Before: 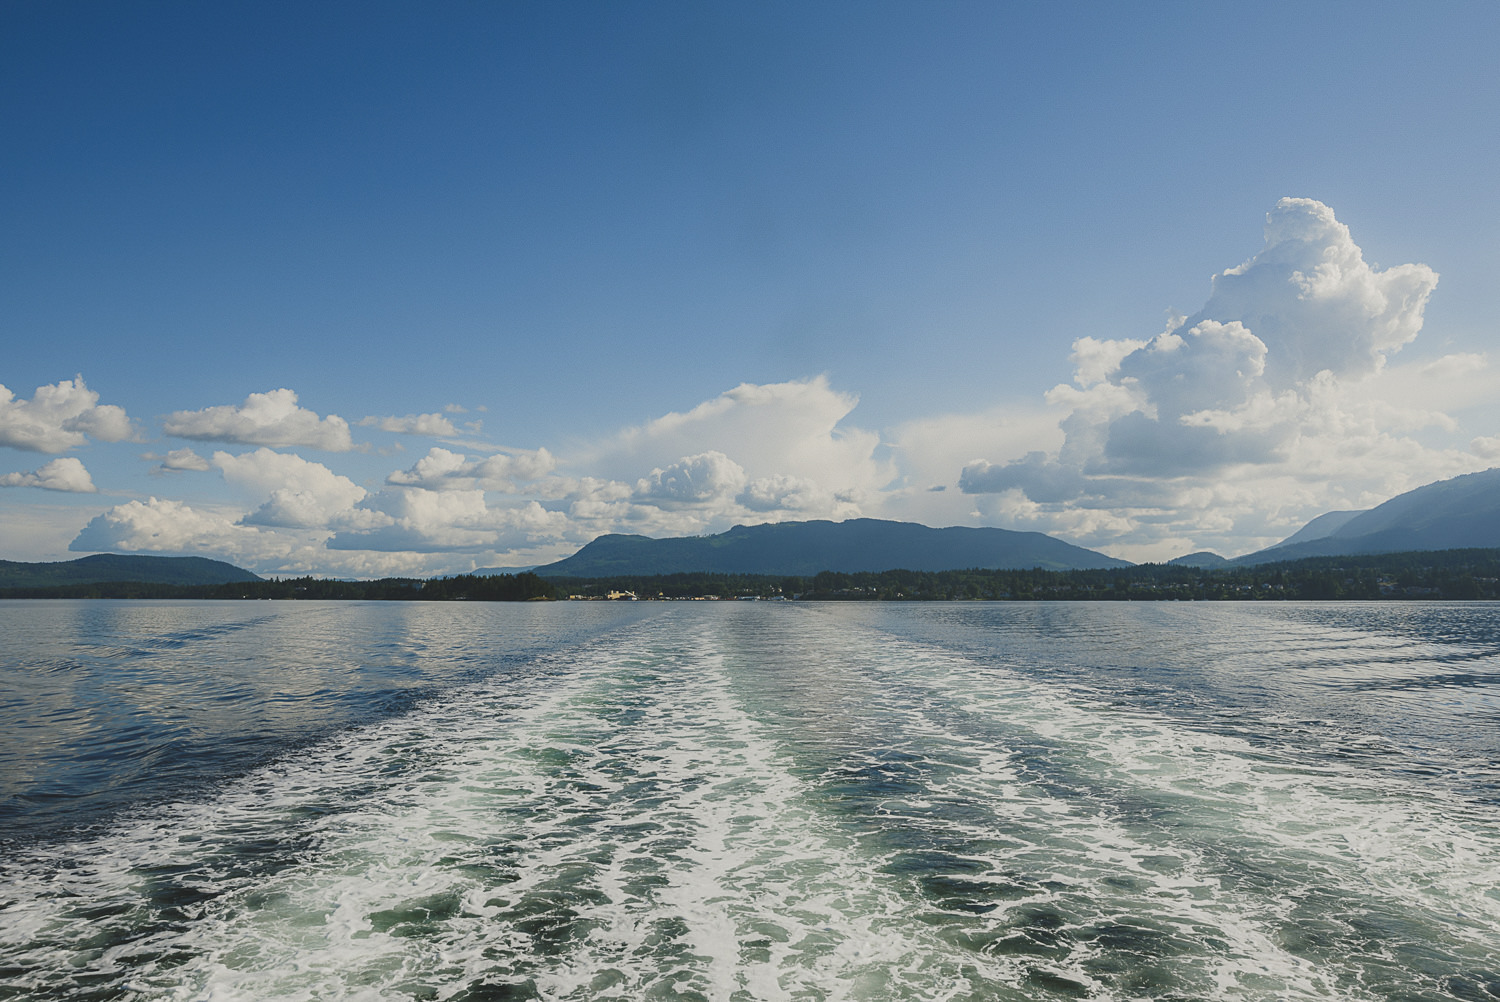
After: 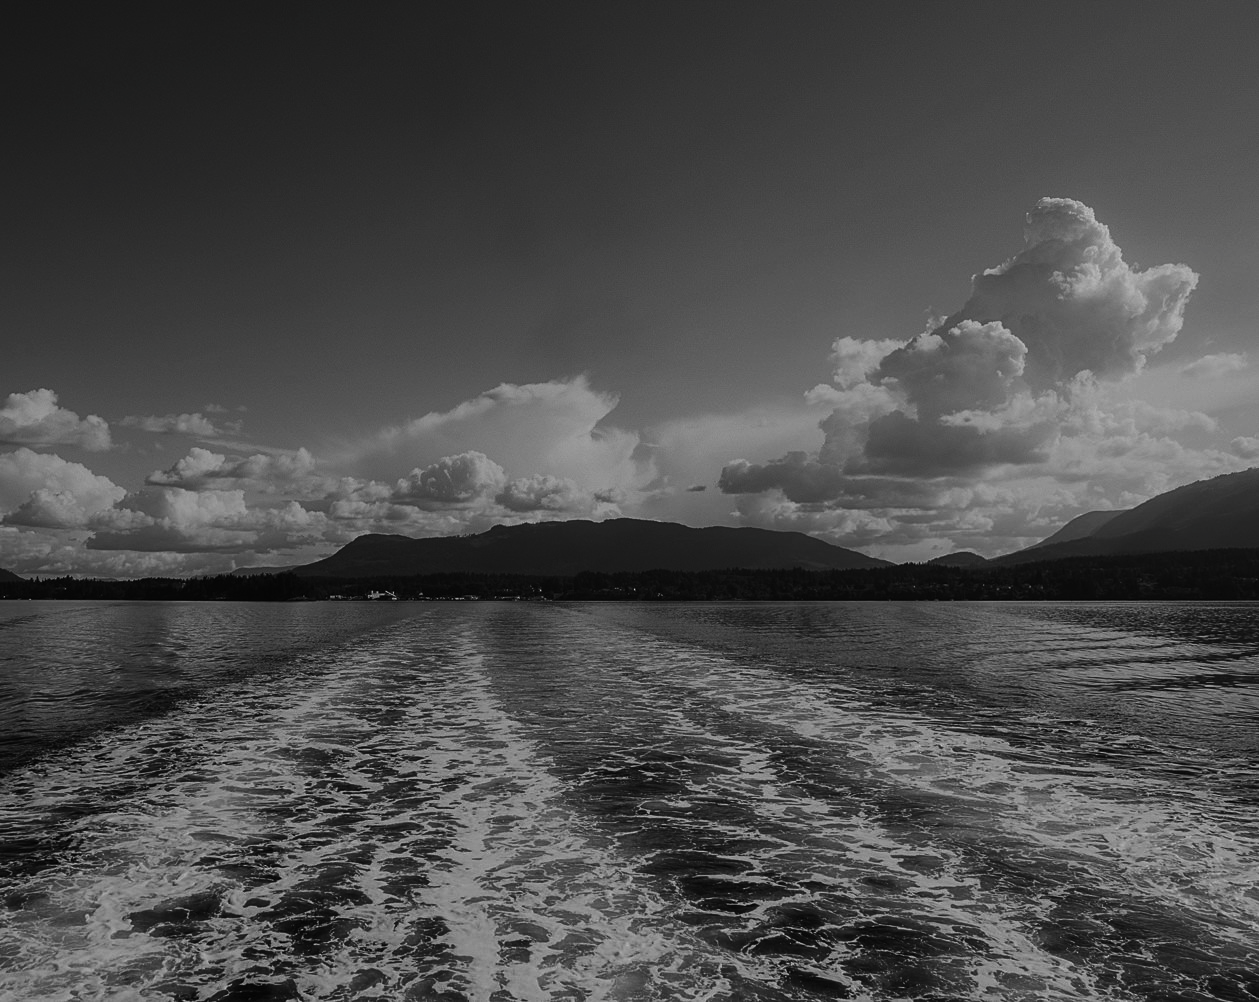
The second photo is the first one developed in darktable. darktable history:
crop: left 16.066%
contrast brightness saturation: contrast -0.027, brightness -0.605, saturation -0.999
